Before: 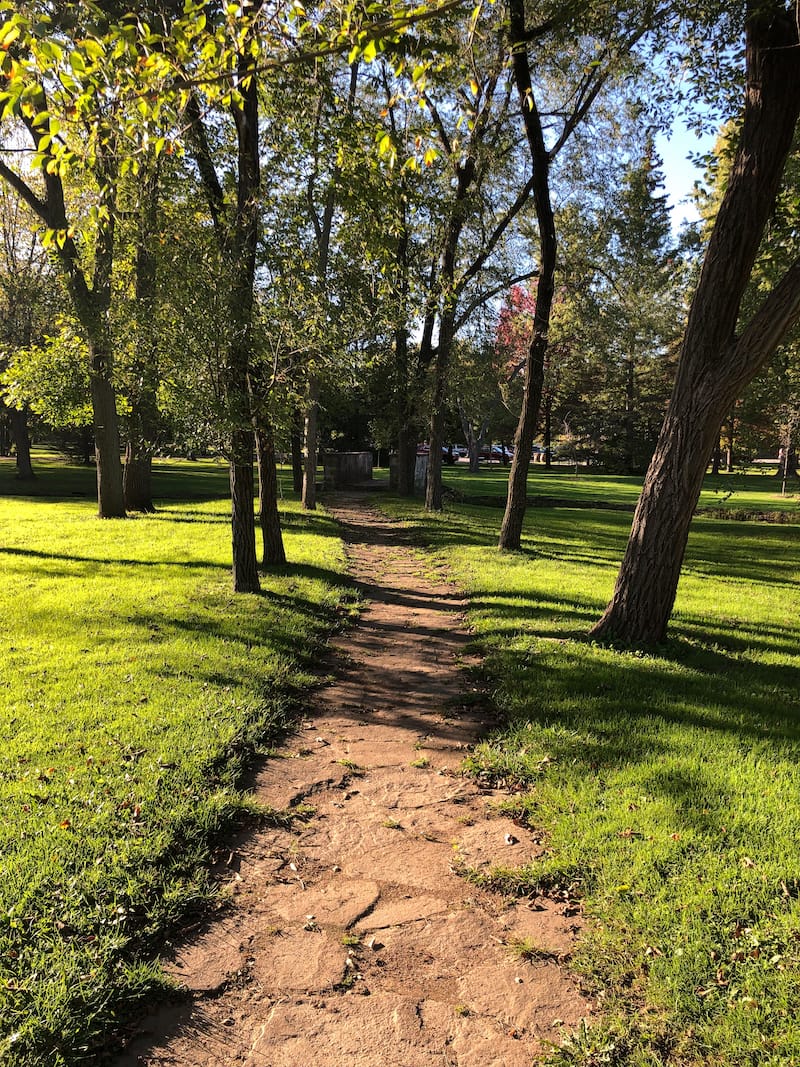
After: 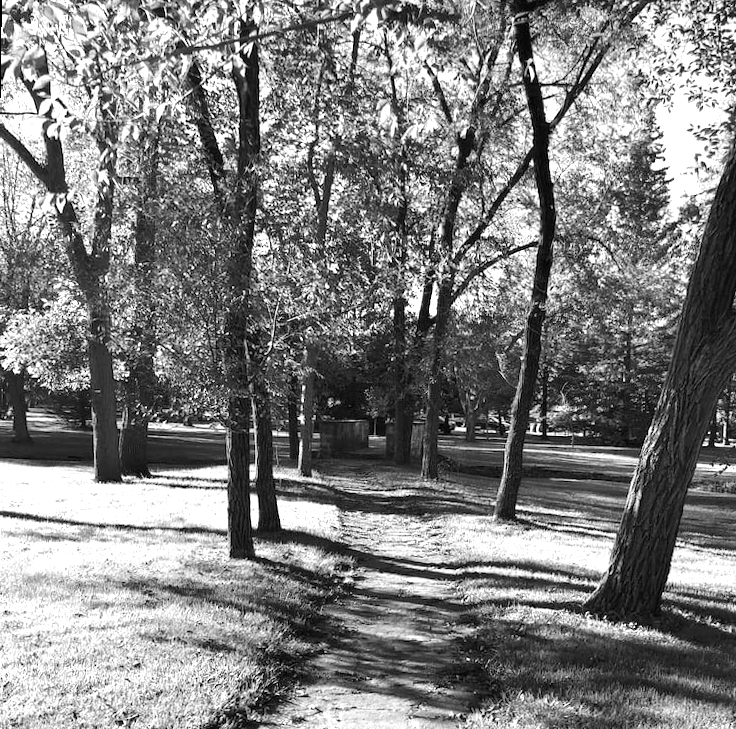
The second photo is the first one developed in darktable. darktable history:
tone equalizer: on, module defaults
rotate and perspective: rotation 0.8°, automatic cropping off
monochrome: on, module defaults
exposure: exposure 0.77 EV, compensate highlight preservation false
white balance: red 1.127, blue 0.943
crop: left 1.509%, top 3.452%, right 7.696%, bottom 28.452%
